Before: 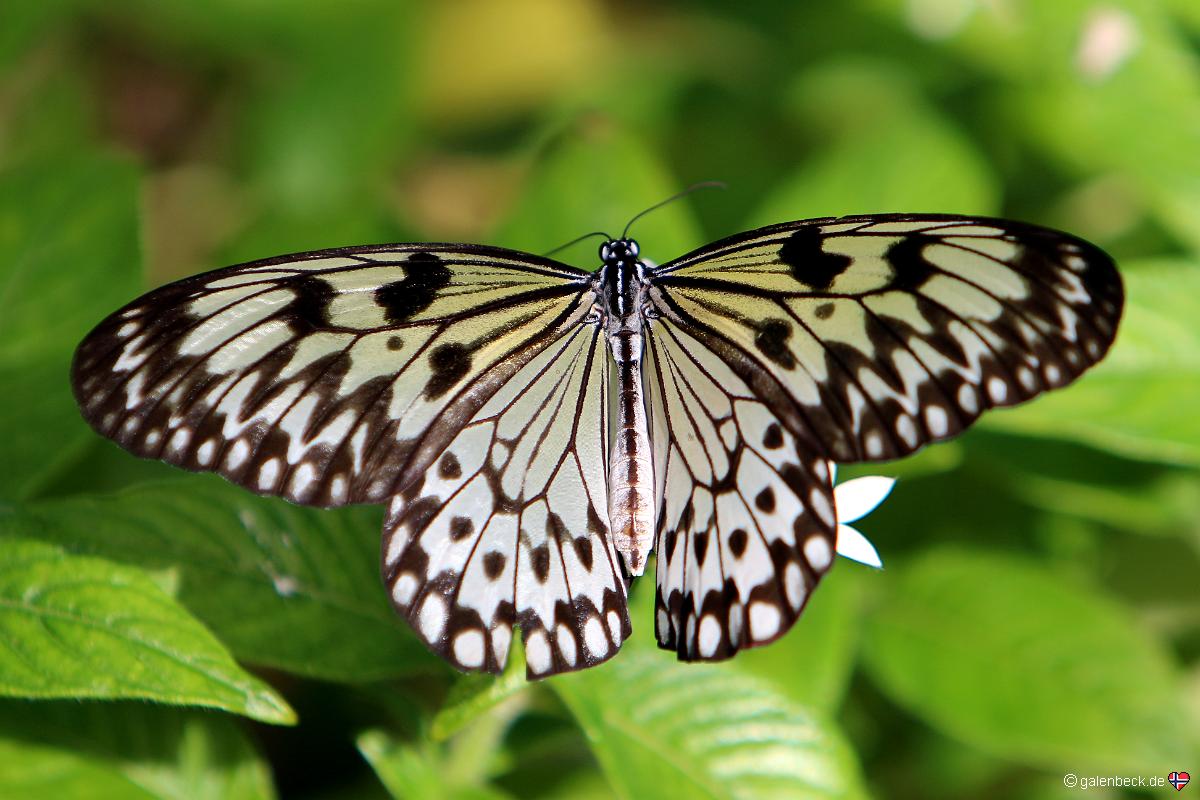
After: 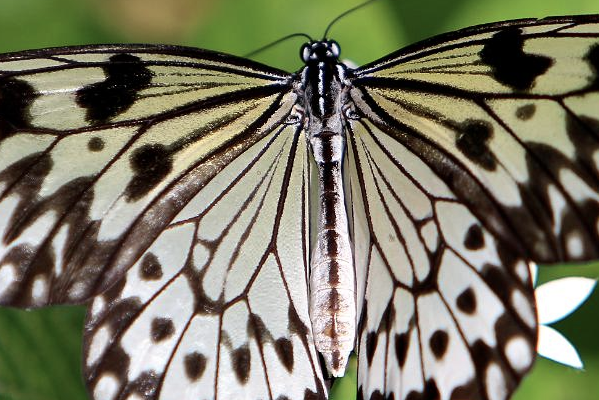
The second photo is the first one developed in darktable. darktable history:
crop: left 25%, top 25%, right 25%, bottom 25%
contrast brightness saturation: contrast 0.06, brightness -0.01, saturation -0.23
